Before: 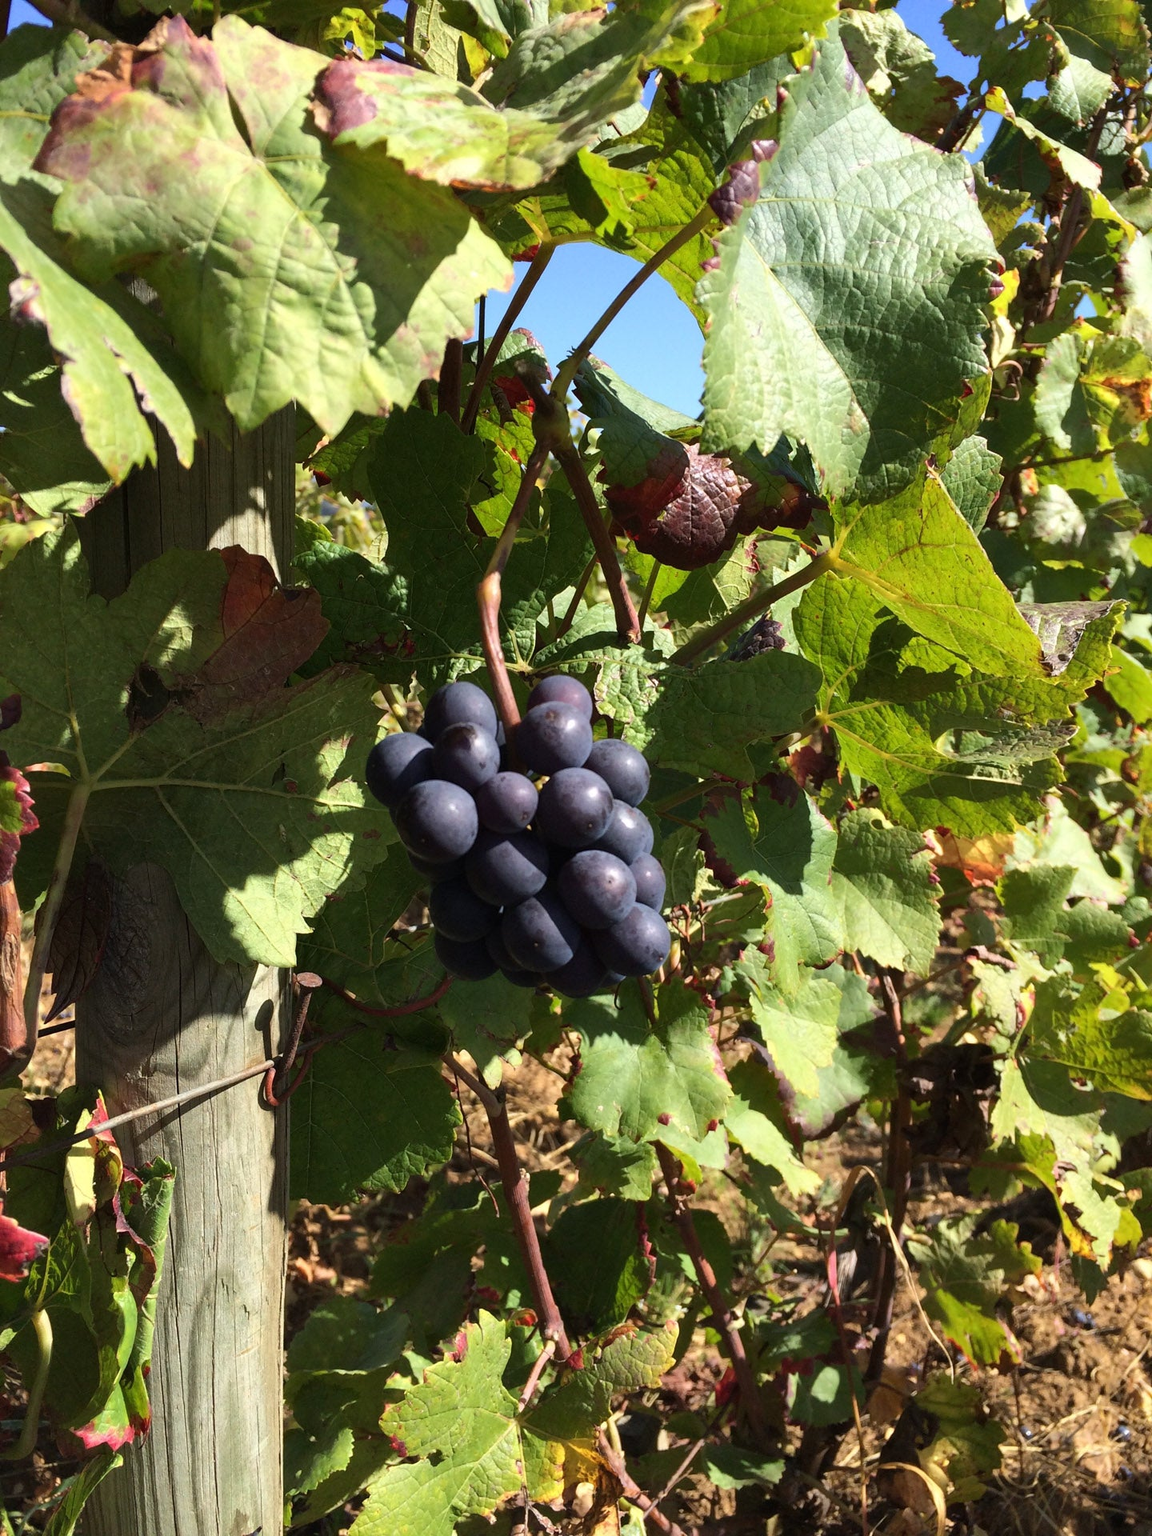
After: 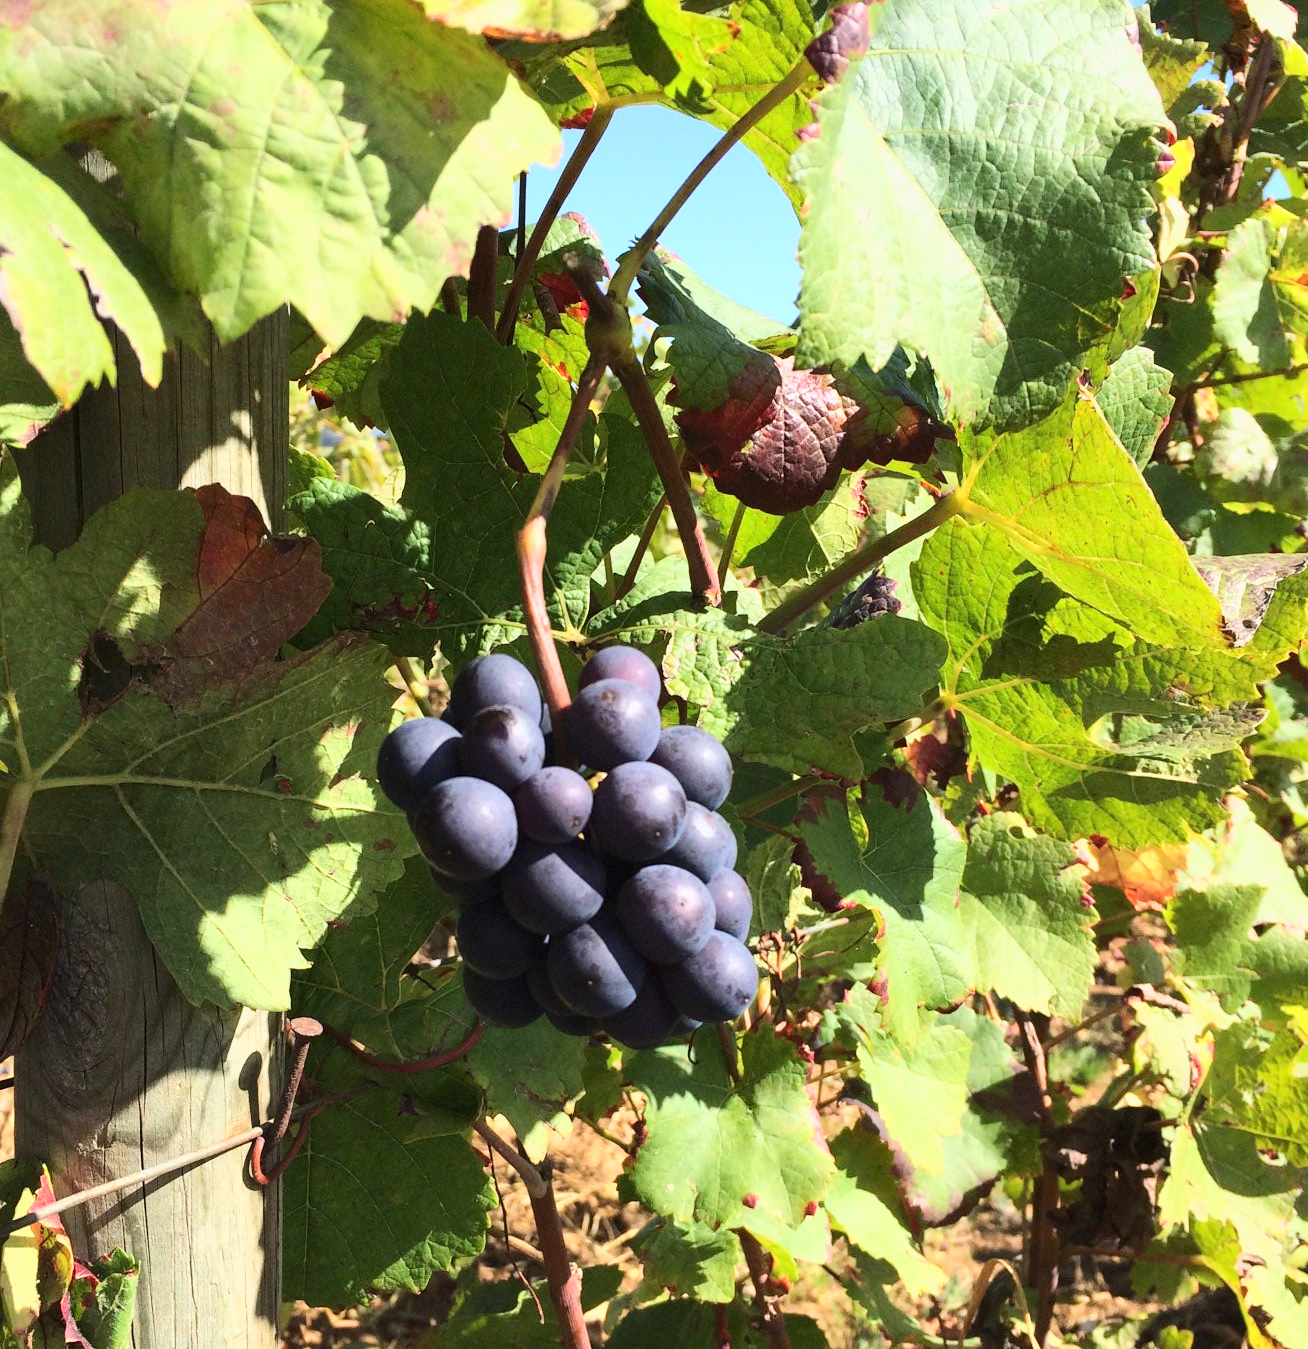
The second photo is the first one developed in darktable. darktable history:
crop: left 5.596%, top 10.314%, right 3.534%, bottom 19.395%
base curve: curves: ch0 [(0, 0) (0.025, 0.046) (0.112, 0.277) (0.467, 0.74) (0.814, 0.929) (1, 0.942)]
